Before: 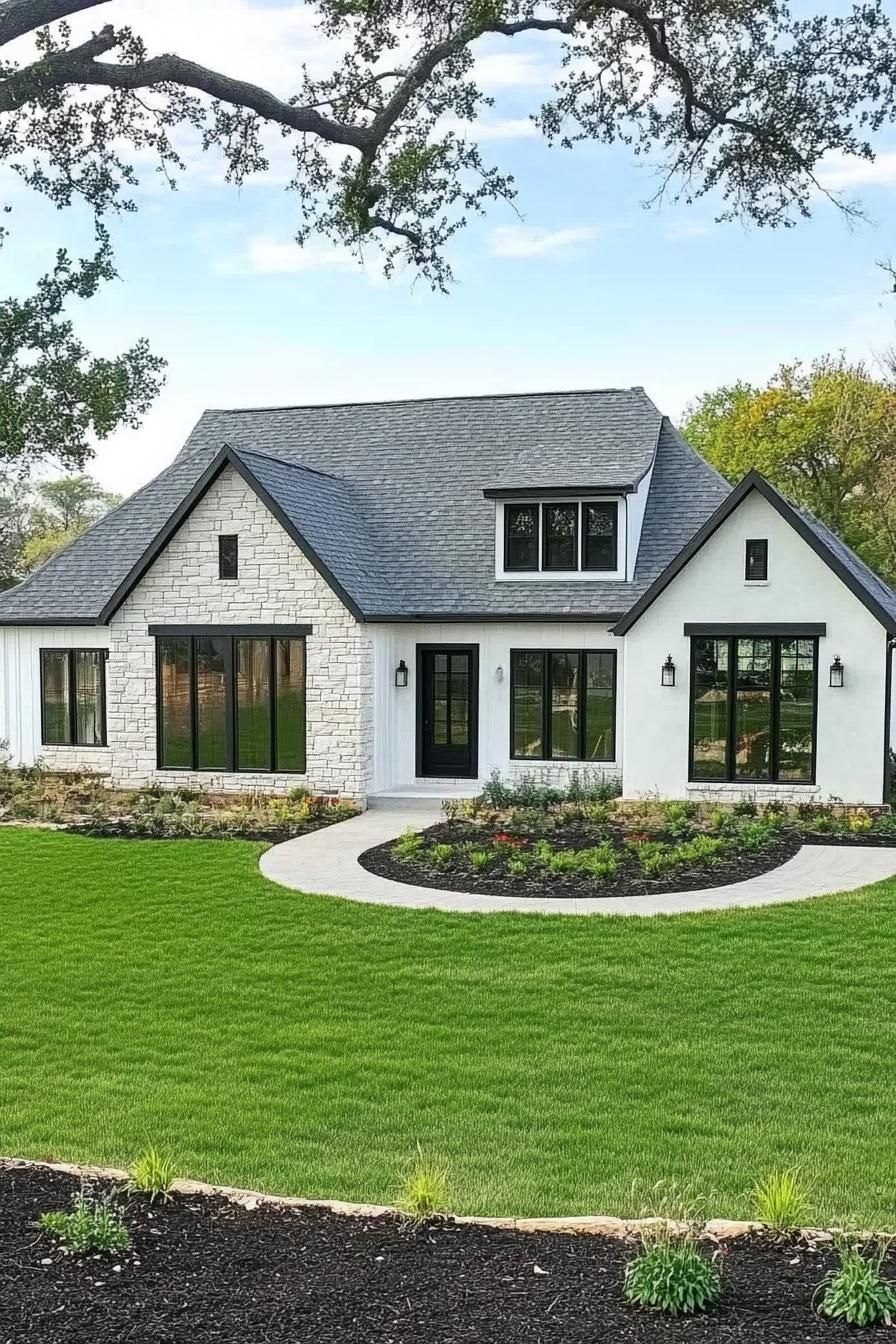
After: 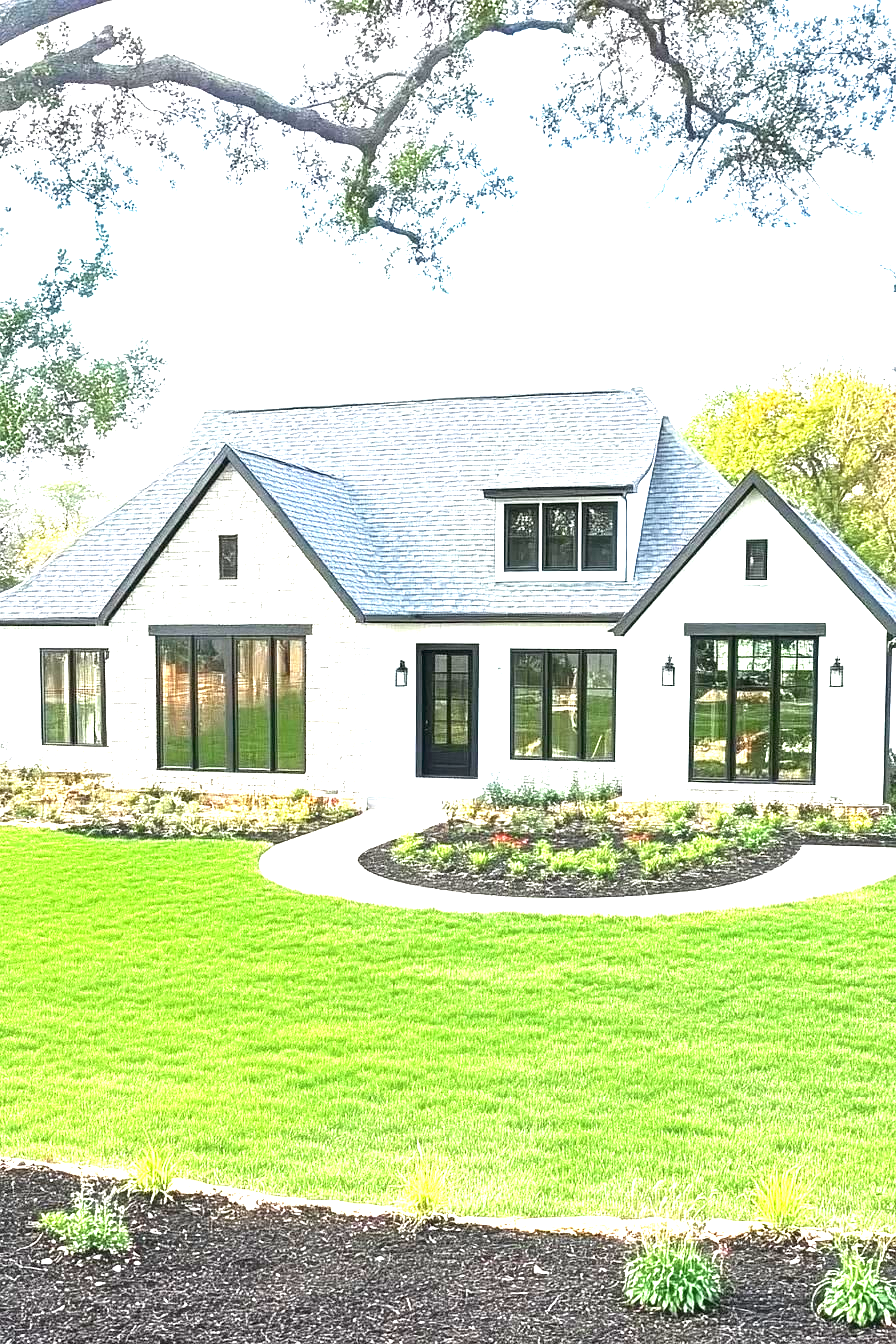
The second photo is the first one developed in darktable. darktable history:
exposure: black level correction 0, exposure 2.158 EV, compensate highlight preservation false
